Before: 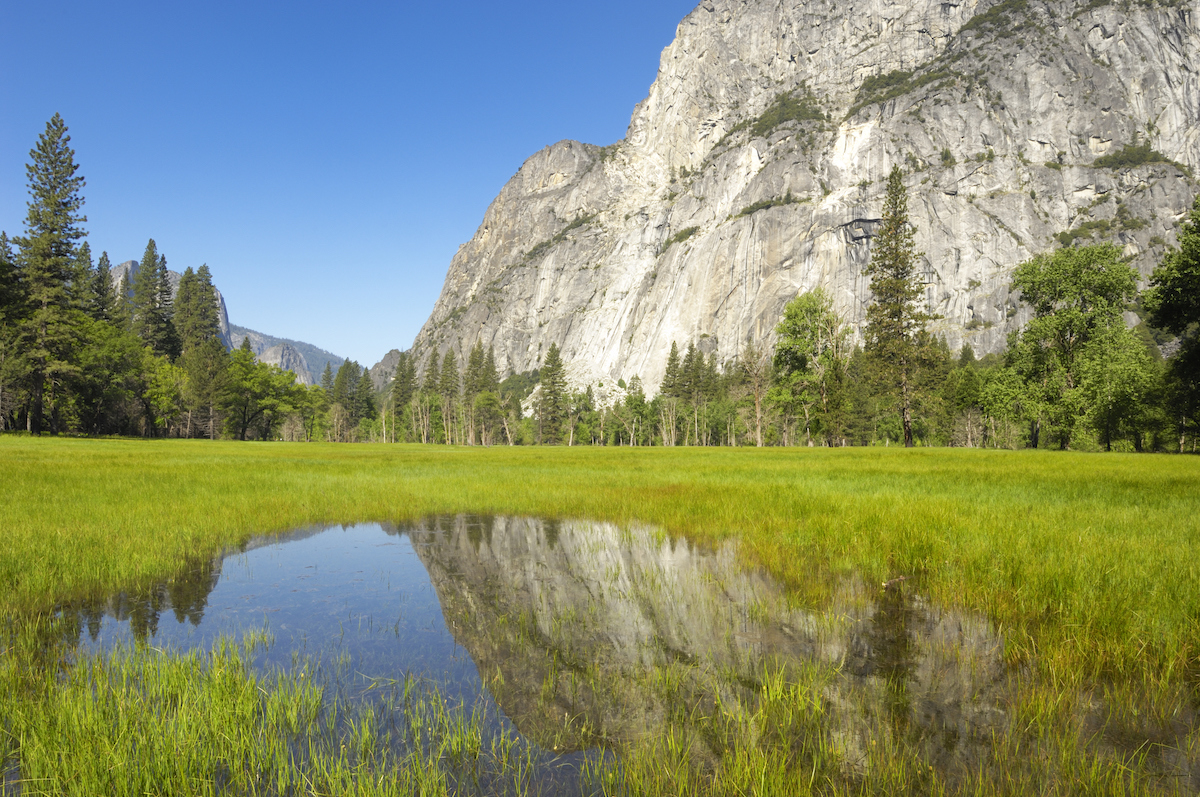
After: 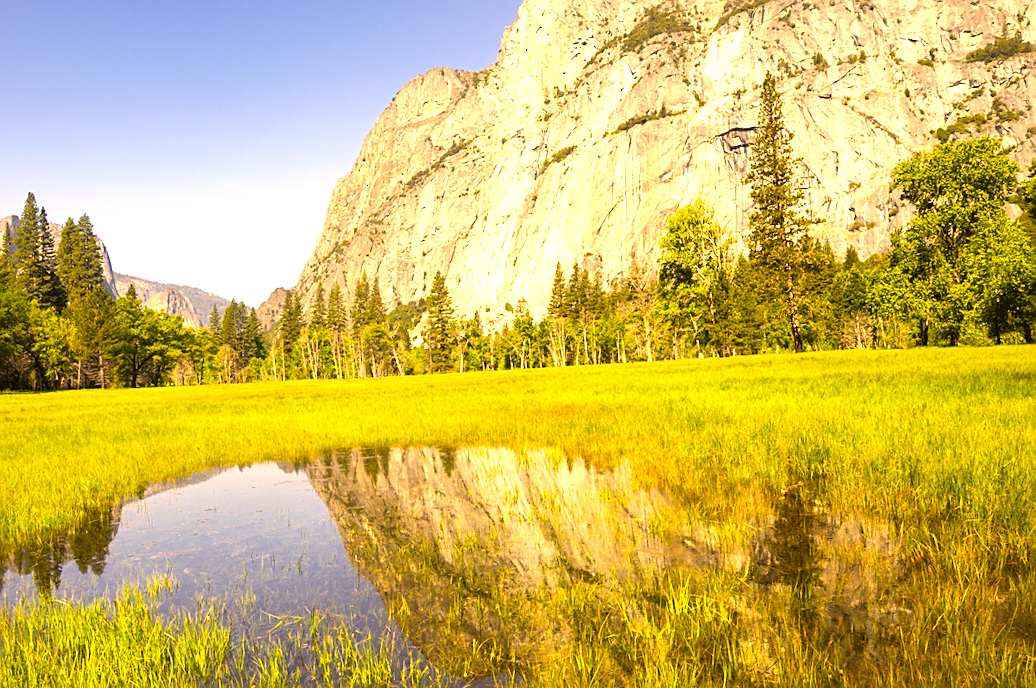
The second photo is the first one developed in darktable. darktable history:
crop and rotate: angle 3.59°, left 5.658%, top 5.703%
color balance rgb: perceptual saturation grading › global saturation 30.943%, contrast 15.487%
tone equalizer: smoothing 1
exposure: black level correction 0, exposure 1.001 EV, compensate exposure bias true, compensate highlight preservation false
contrast brightness saturation: contrast 0.113, saturation -0.154
color correction: highlights a* 18.64, highlights b* 35.15, shadows a* 1.52, shadows b* 6.05, saturation 1.02
sharpen: on, module defaults
